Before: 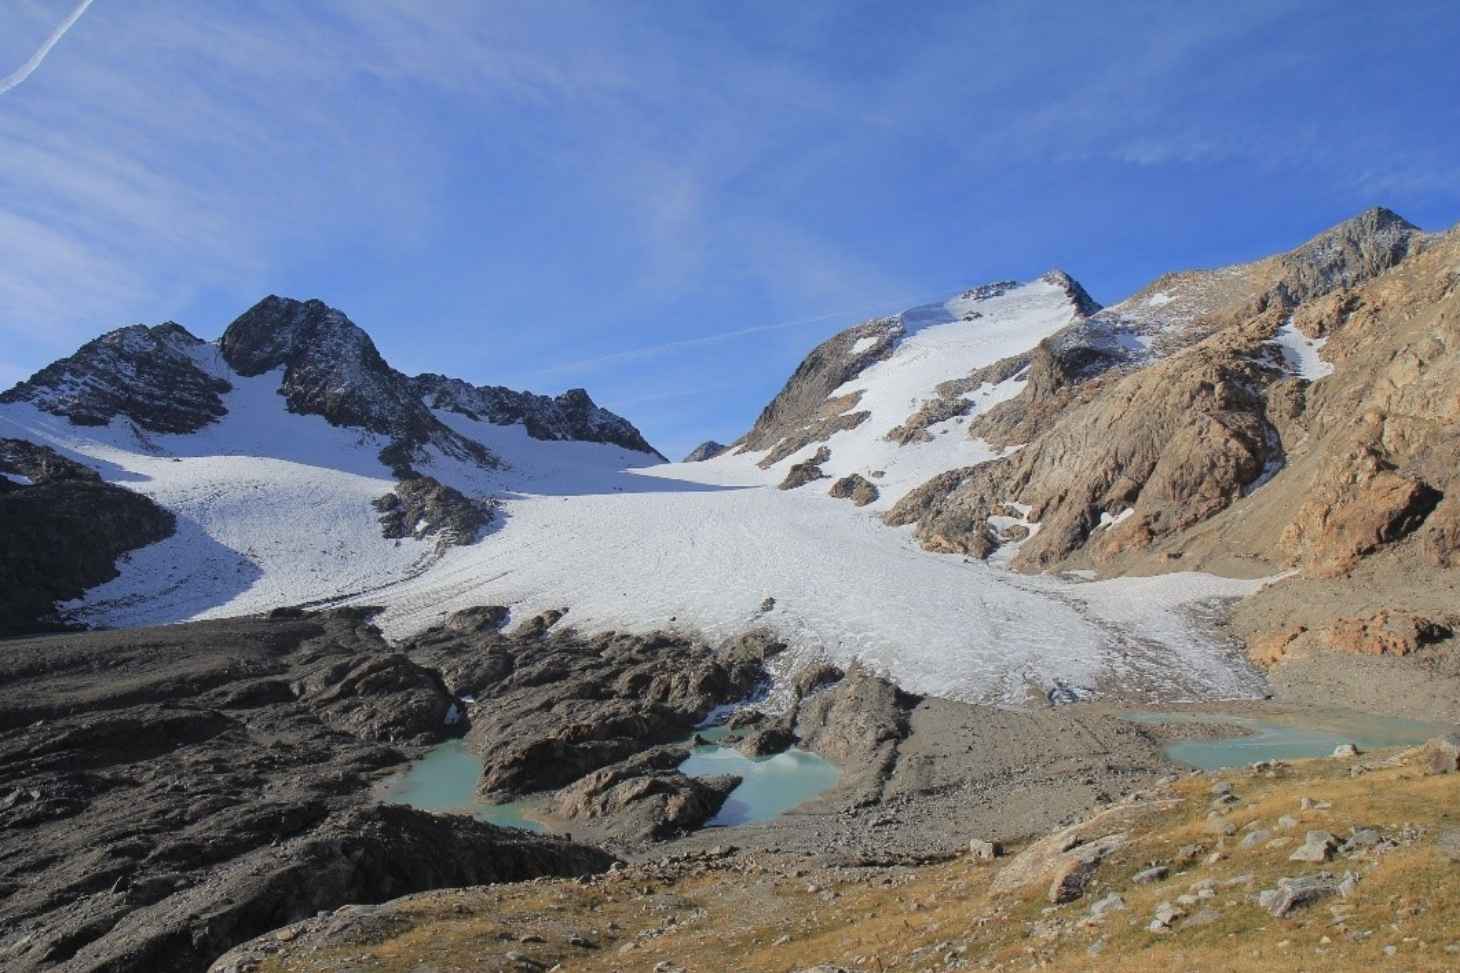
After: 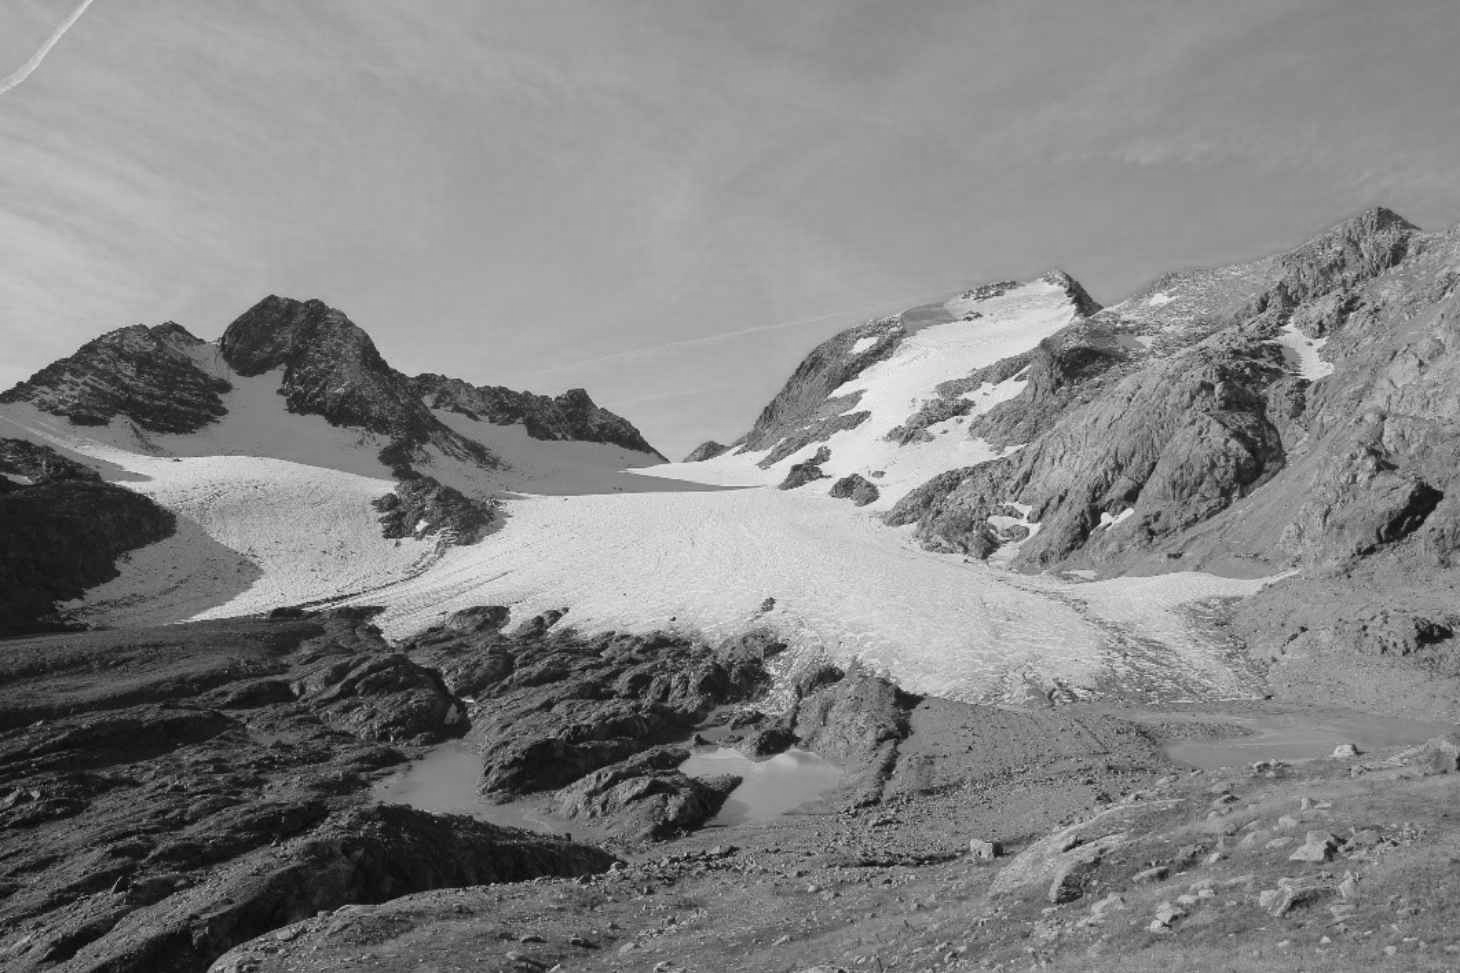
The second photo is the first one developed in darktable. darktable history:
exposure: exposure 0.173 EV, compensate highlight preservation false
color calibration: output gray [0.267, 0.423, 0.261, 0], gray › normalize channels true, x 0.339, y 0.353, temperature 5174.51 K, gamut compression 0.013
